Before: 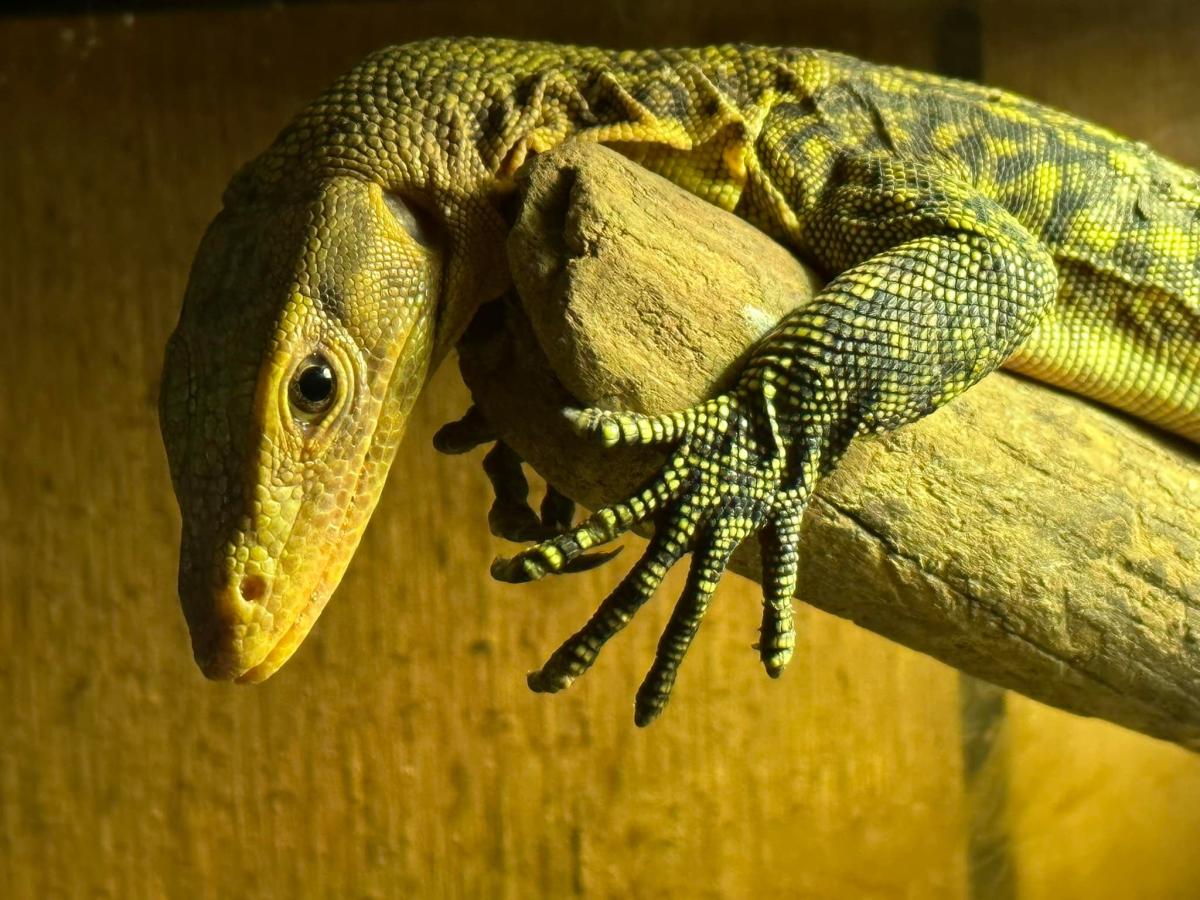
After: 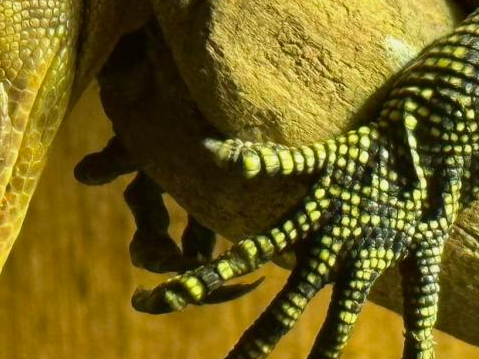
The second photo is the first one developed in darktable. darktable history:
shadows and highlights: white point adjustment -3.64, highlights -63.34, highlights color adjustment 42%, soften with gaussian
crop: left 30%, top 30%, right 30%, bottom 30%
